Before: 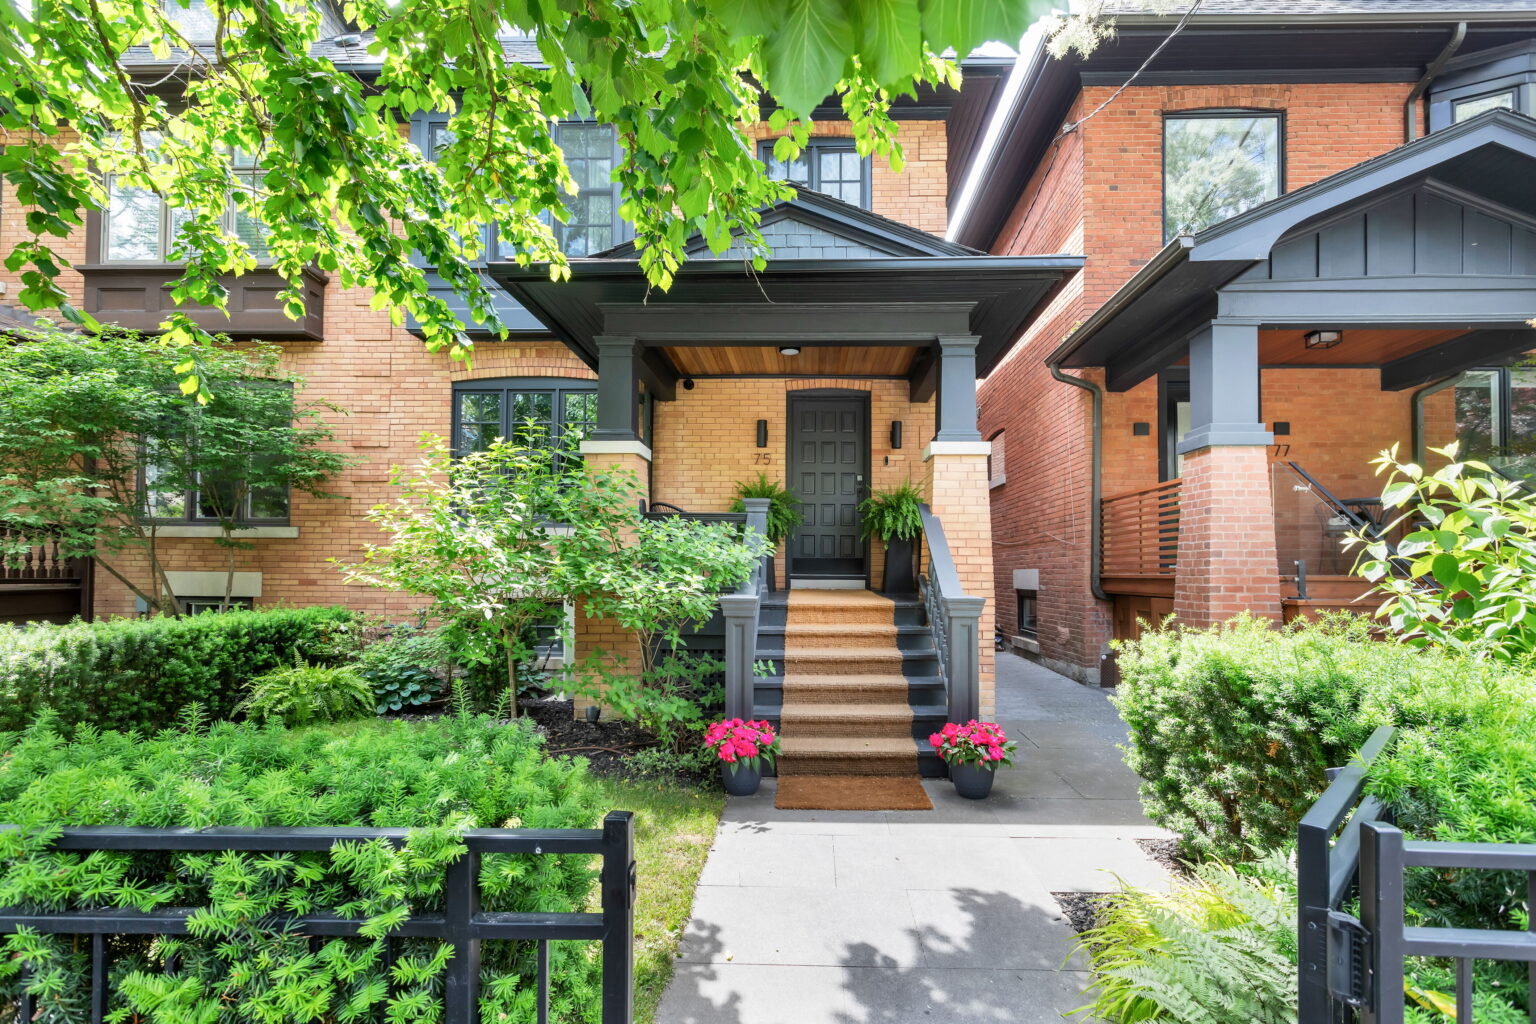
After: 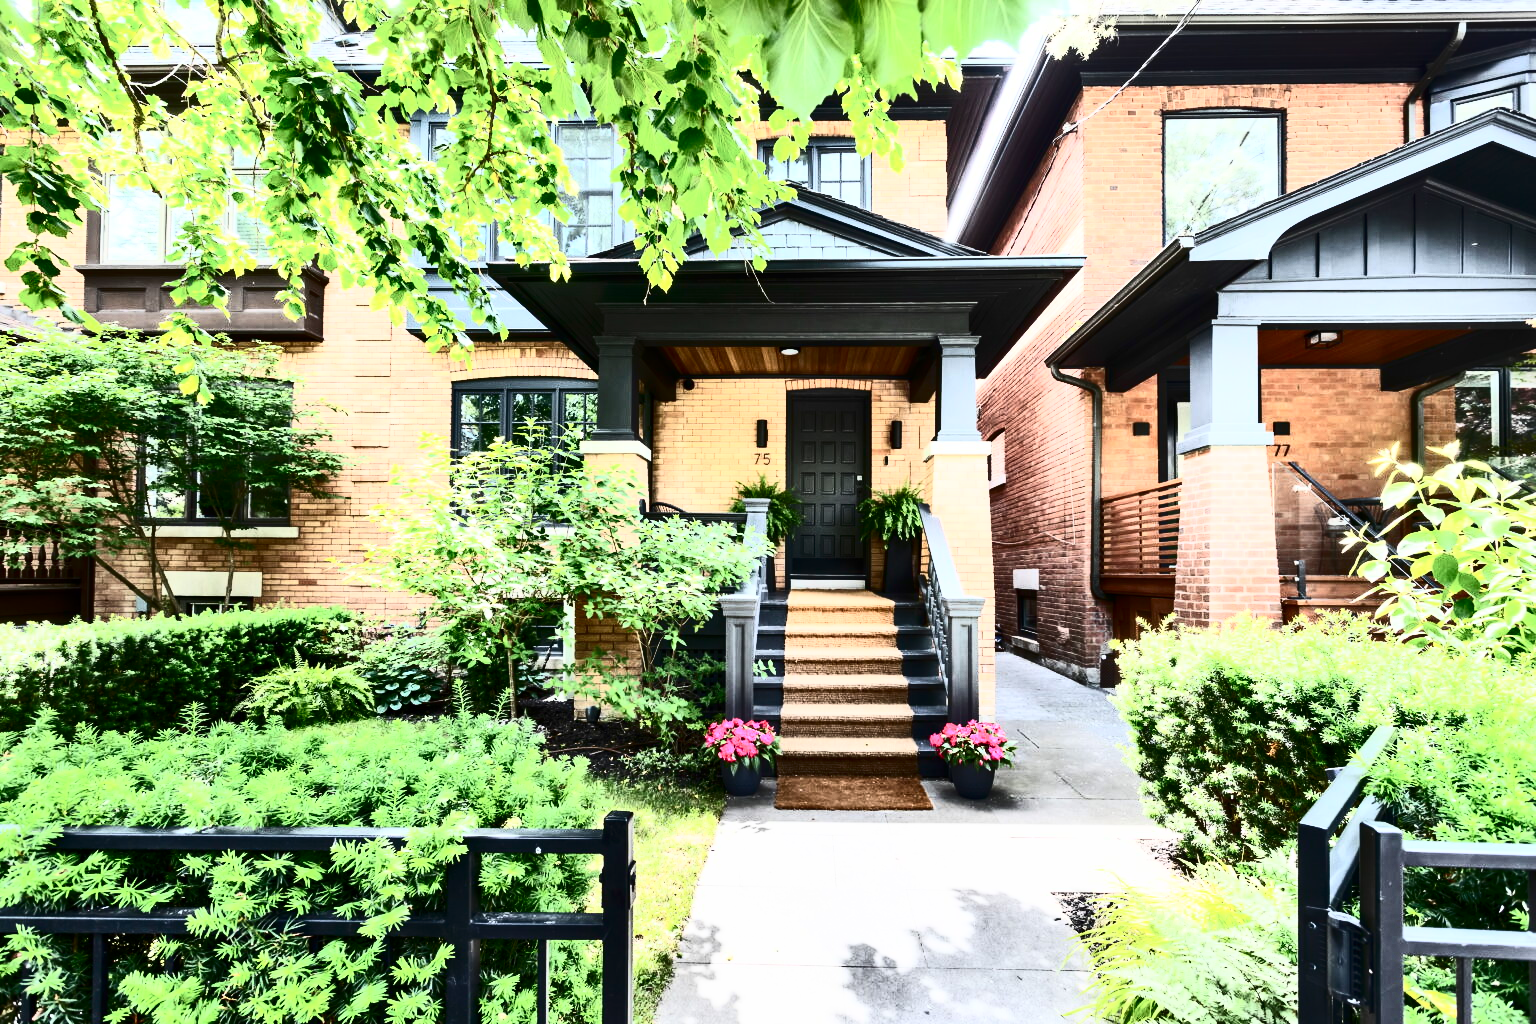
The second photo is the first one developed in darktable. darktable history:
contrast brightness saturation: contrast 0.917, brightness 0.194
